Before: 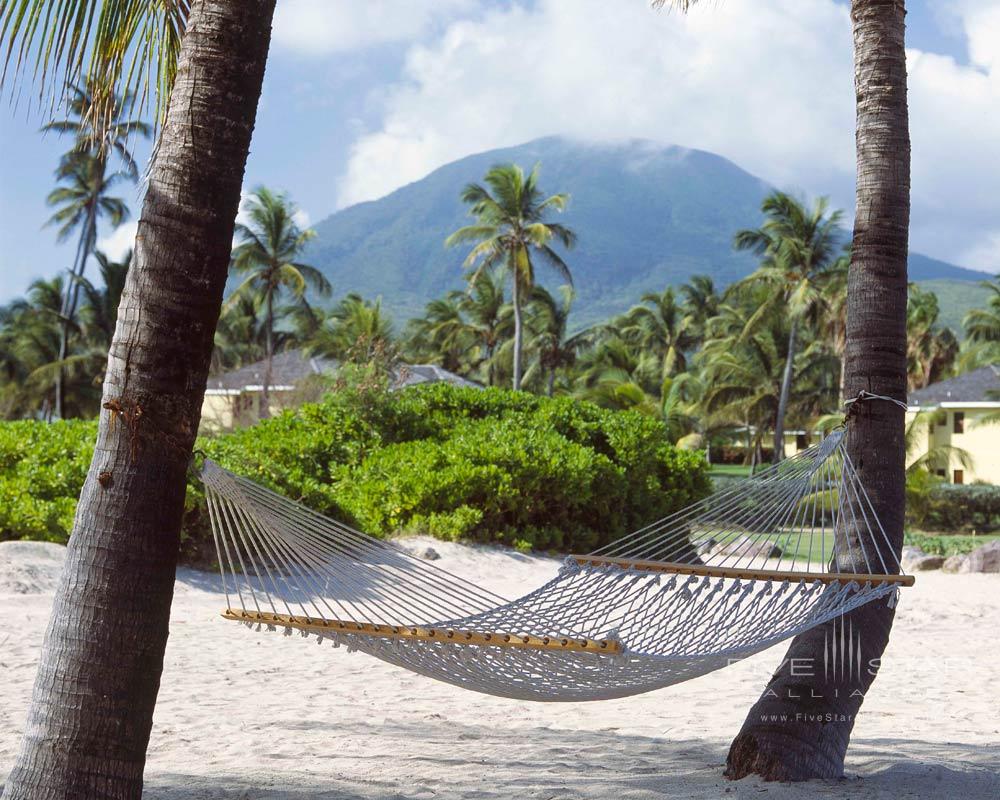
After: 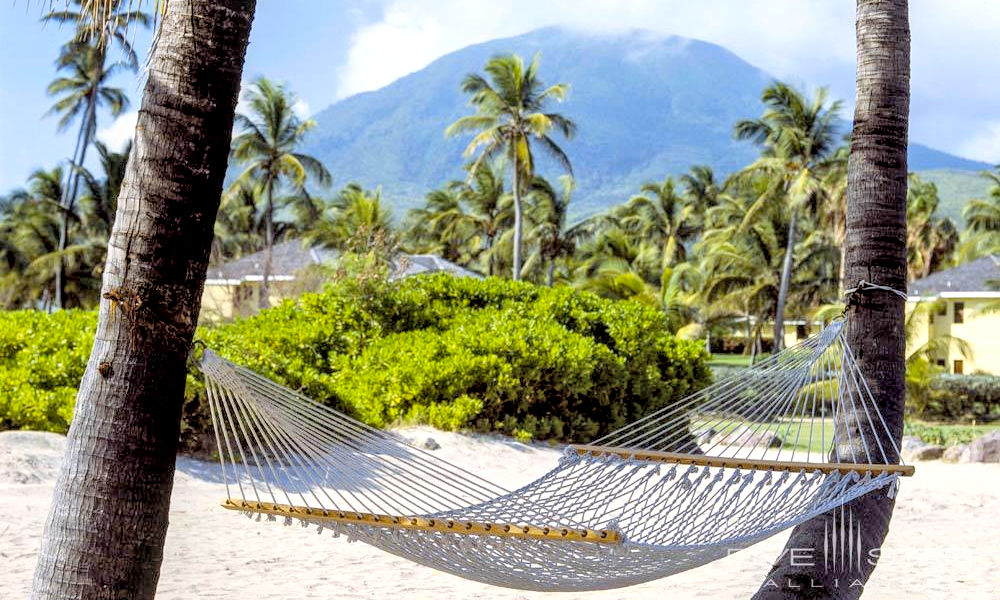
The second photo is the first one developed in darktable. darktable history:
local contrast: detail 150%
color balance rgb: linear chroma grading › global chroma 6.48%, perceptual saturation grading › global saturation 12.96%, global vibrance 6.02%
exposure: black level correction 0.01, exposure 0.014 EV, compensate highlight preservation false
crop: top 13.819%, bottom 11.169%
global tonemap: drago (0.7, 100)
color contrast: green-magenta contrast 0.8, blue-yellow contrast 1.1, unbound 0
